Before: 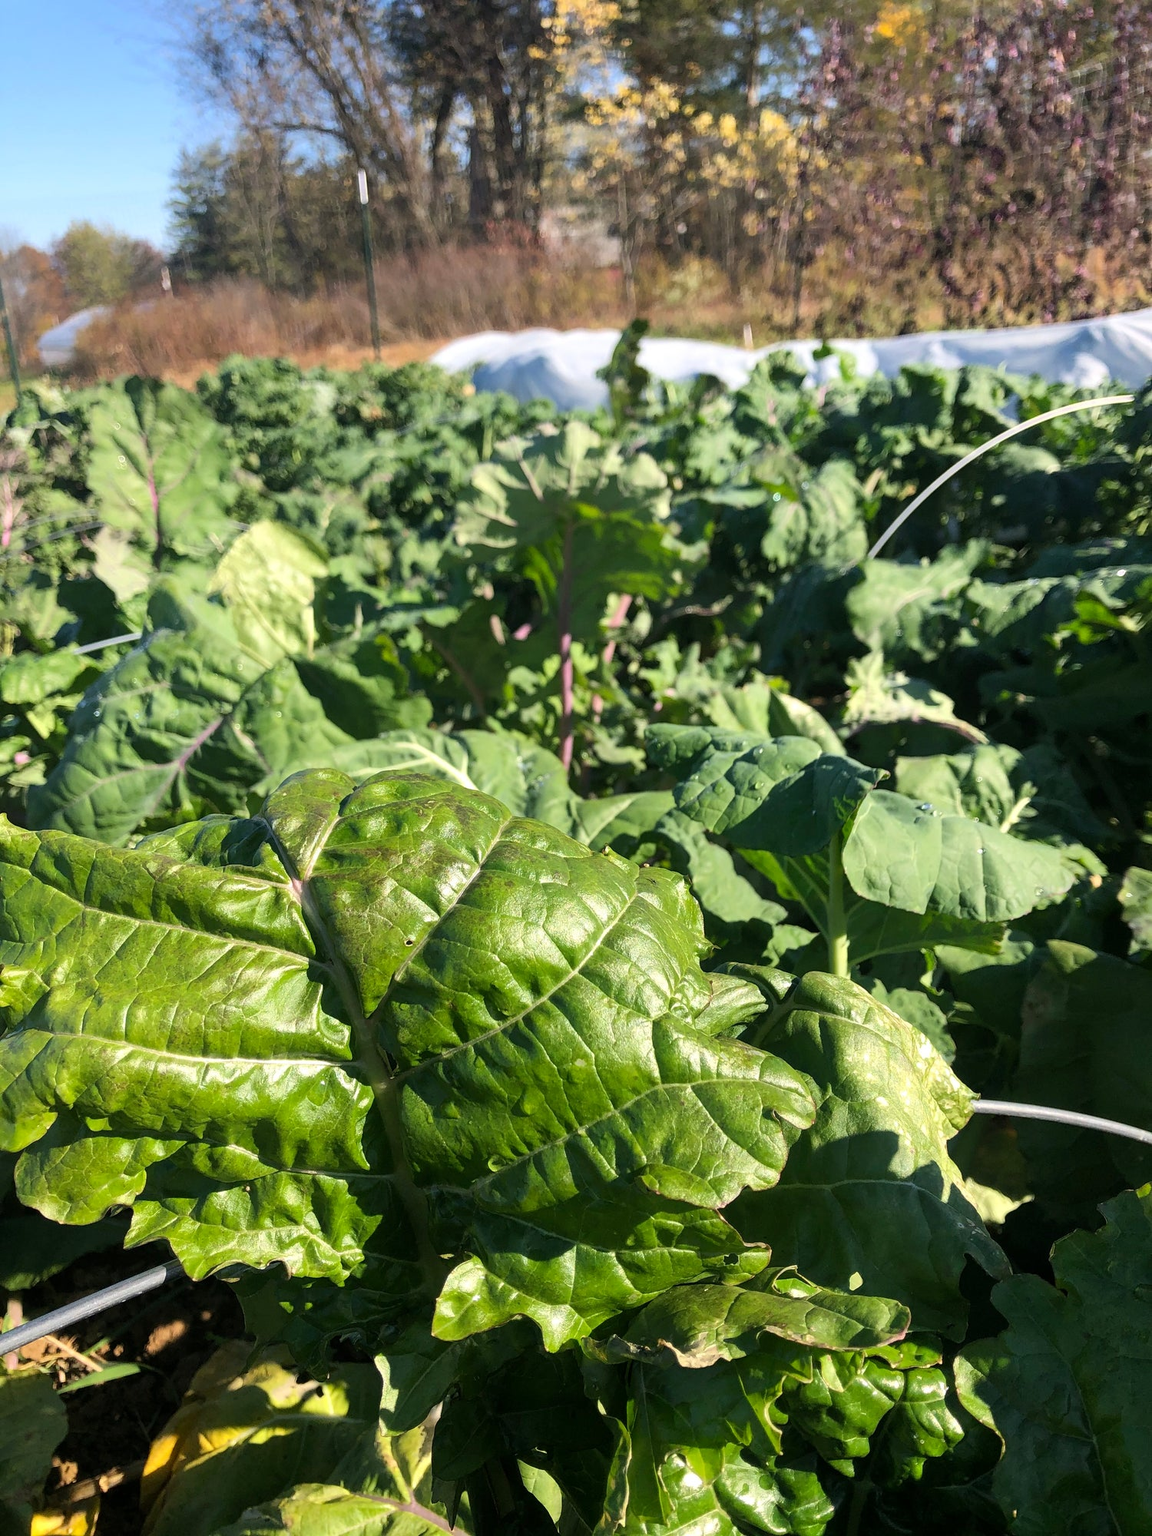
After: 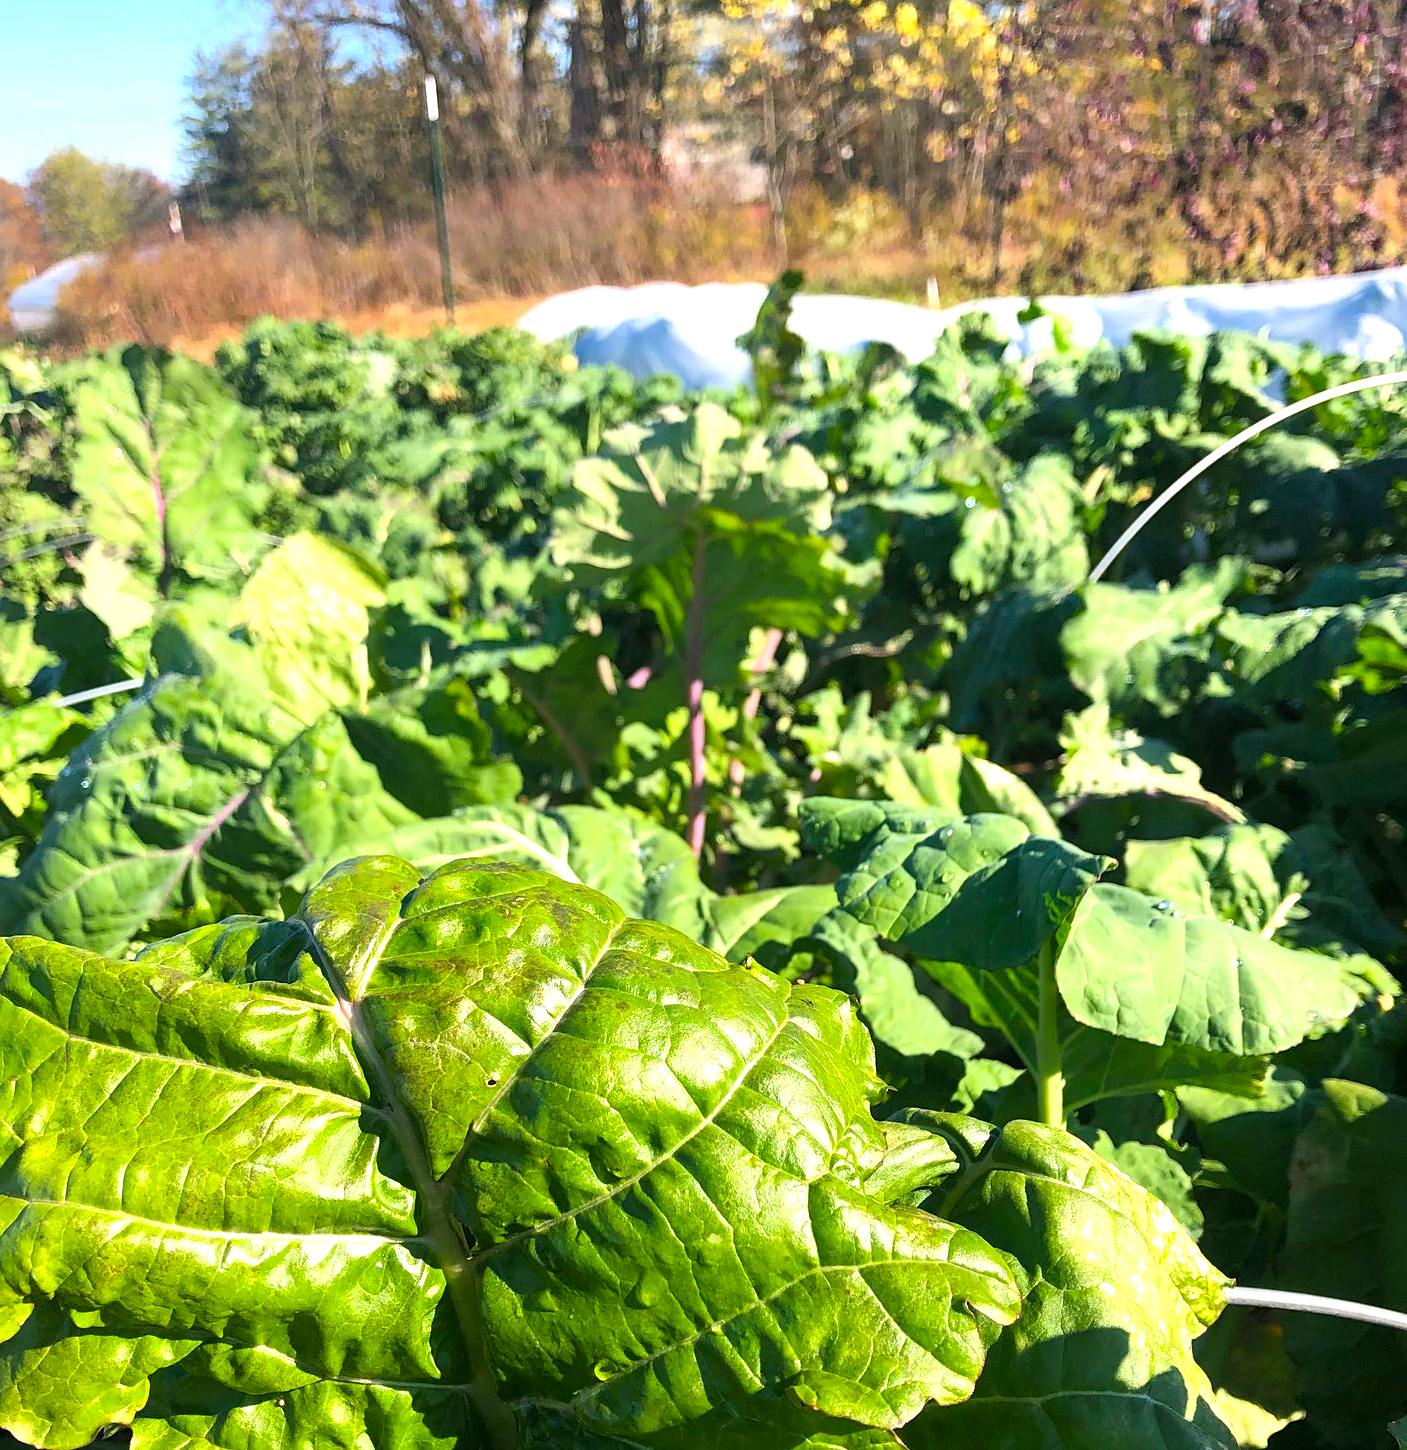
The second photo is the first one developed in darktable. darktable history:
sharpen: amount 0.2
color balance rgb: perceptual saturation grading › global saturation 20%, global vibrance 20%
crop: left 2.737%, top 7.287%, right 3.421%, bottom 20.179%
exposure: exposure 0.7 EV, compensate highlight preservation false
